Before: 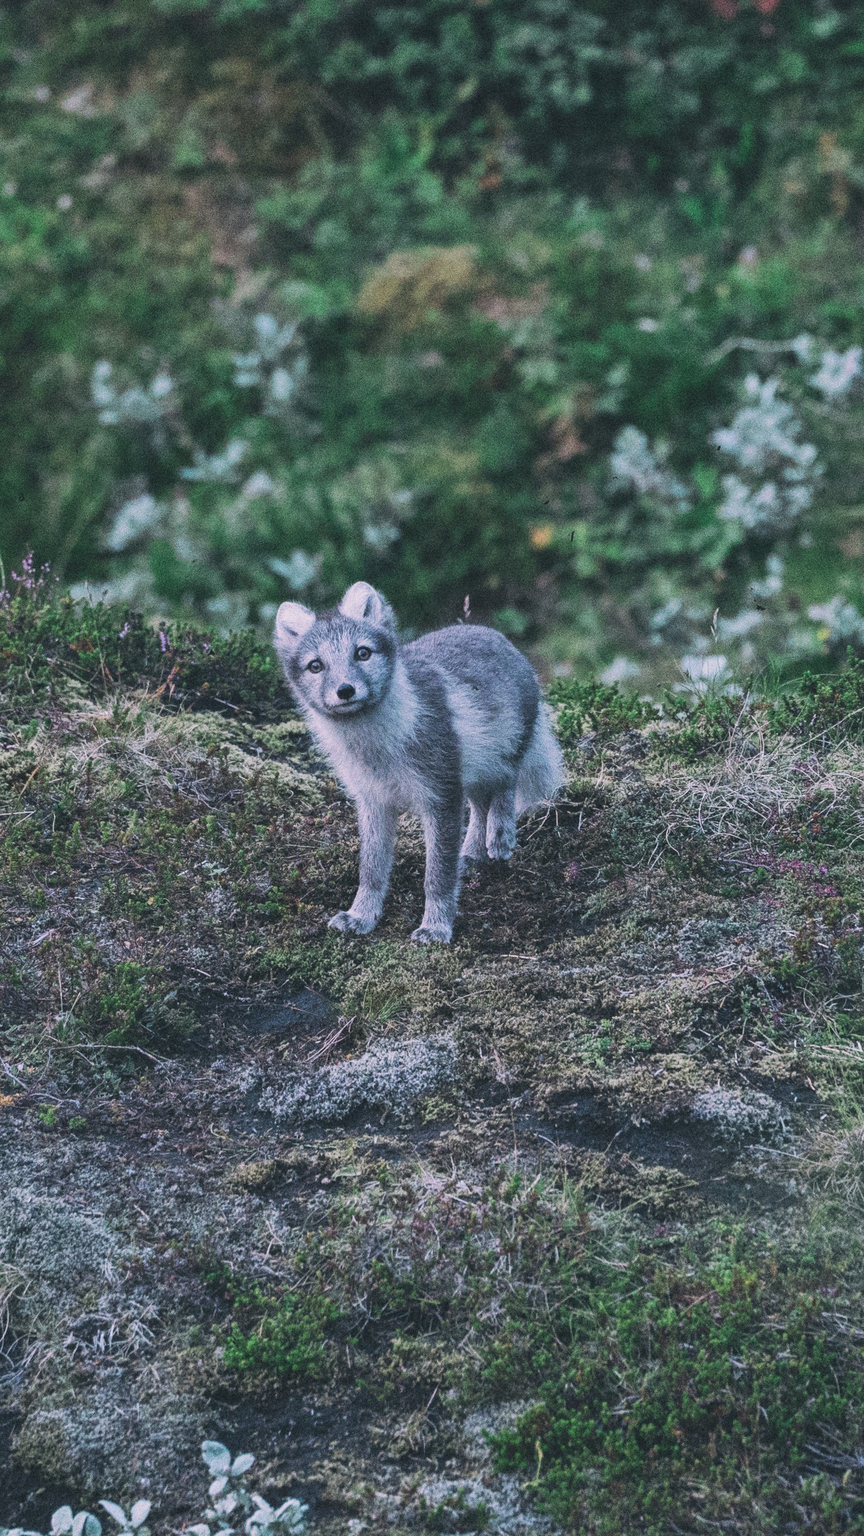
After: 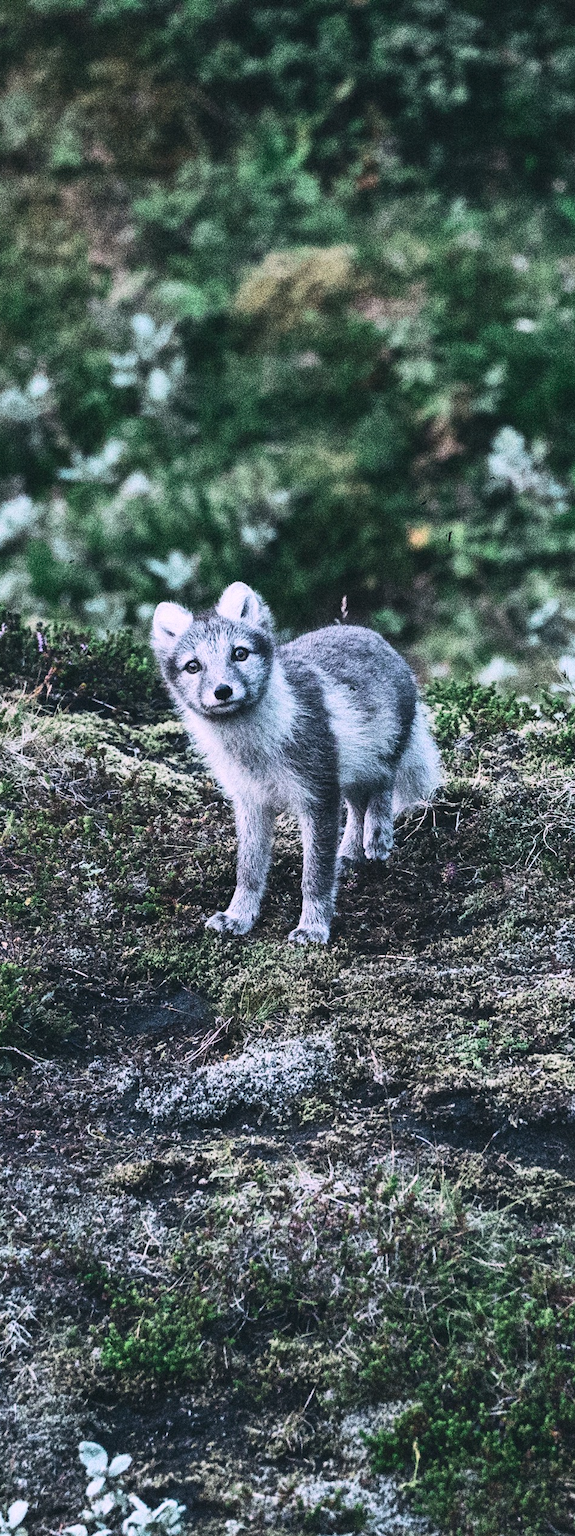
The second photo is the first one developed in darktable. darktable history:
crop and rotate: left 14.292%, right 19.041%
contrast brightness saturation: contrast 0.39, brightness 0.1
